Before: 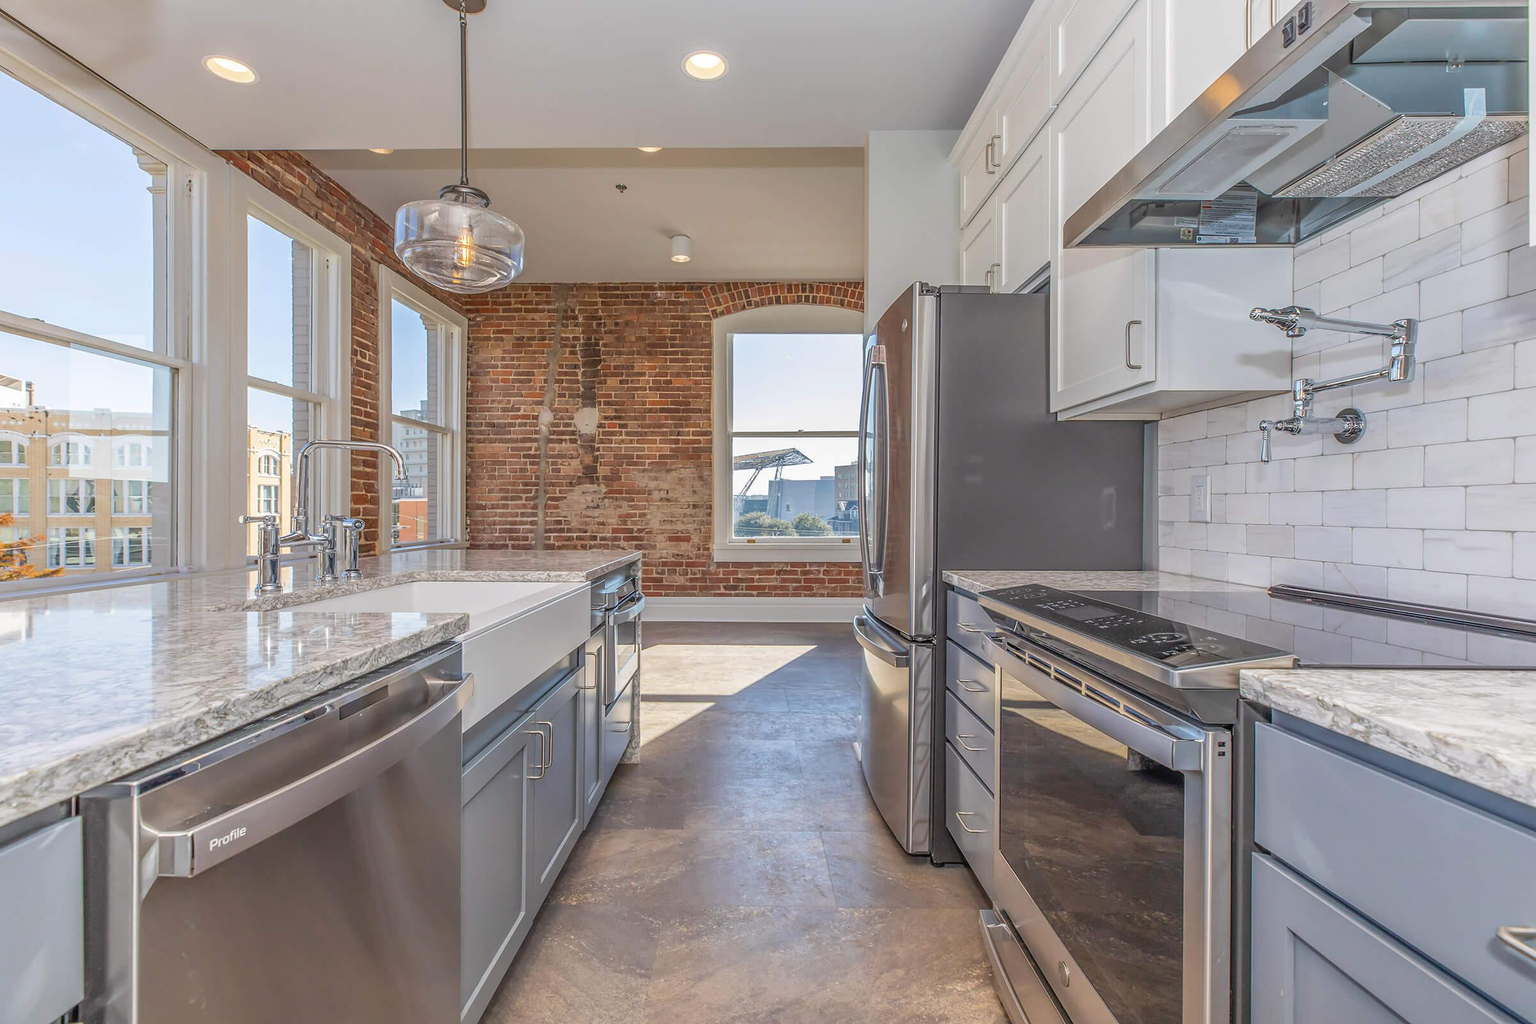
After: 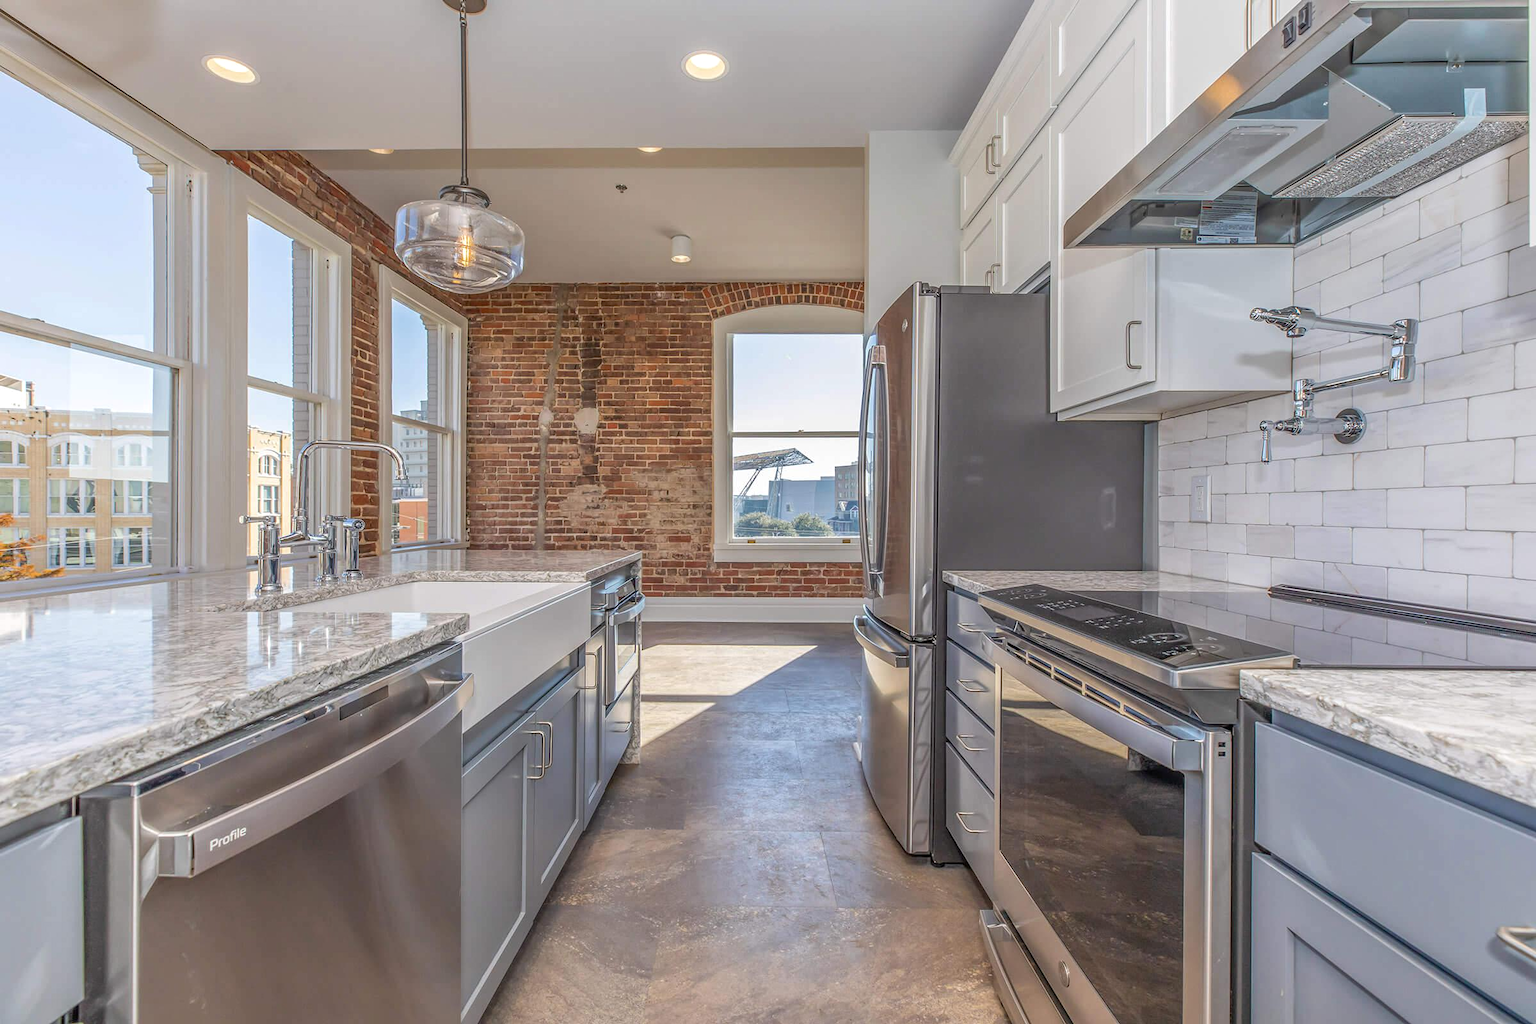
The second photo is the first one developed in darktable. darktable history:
local contrast: highlights 103%, shadows 98%, detail 119%, midtone range 0.2
